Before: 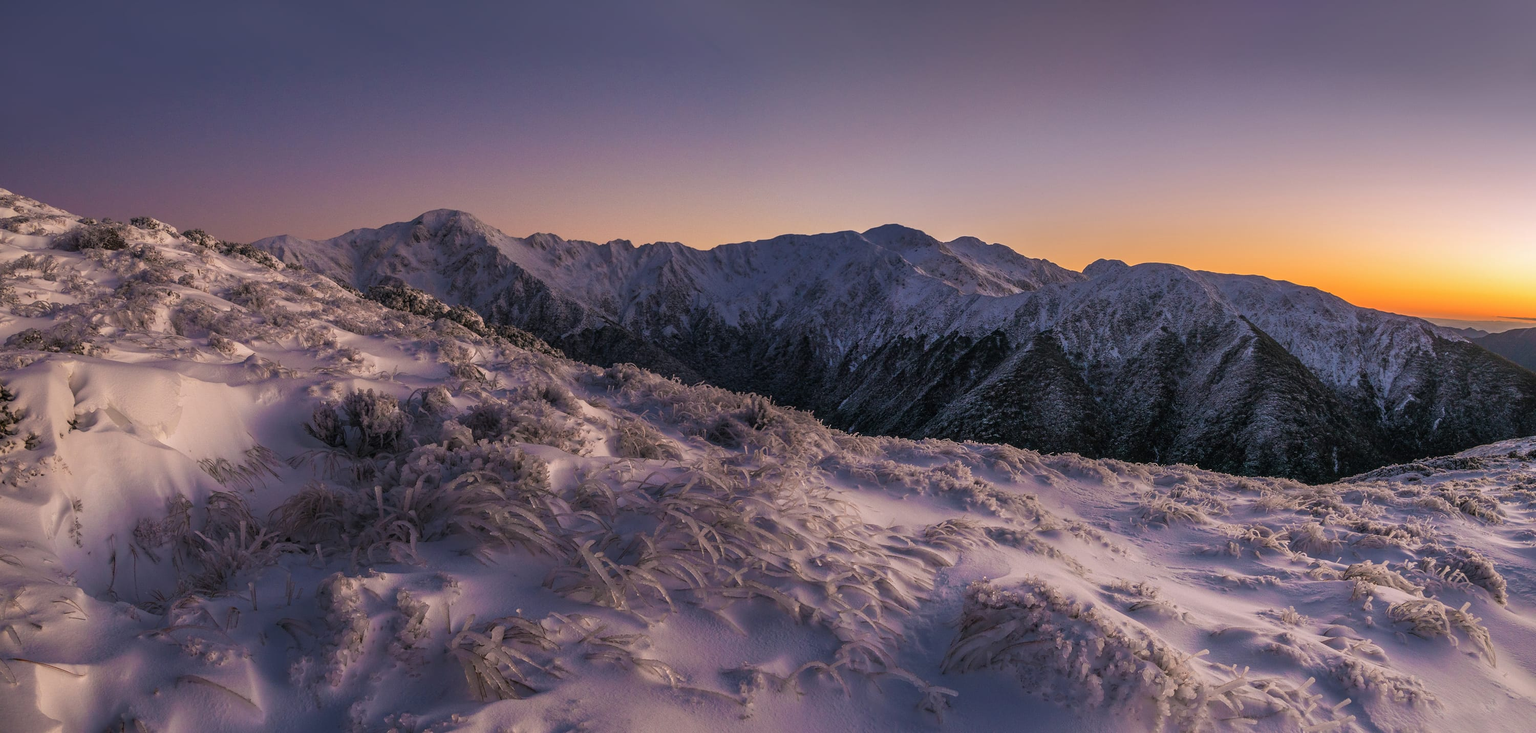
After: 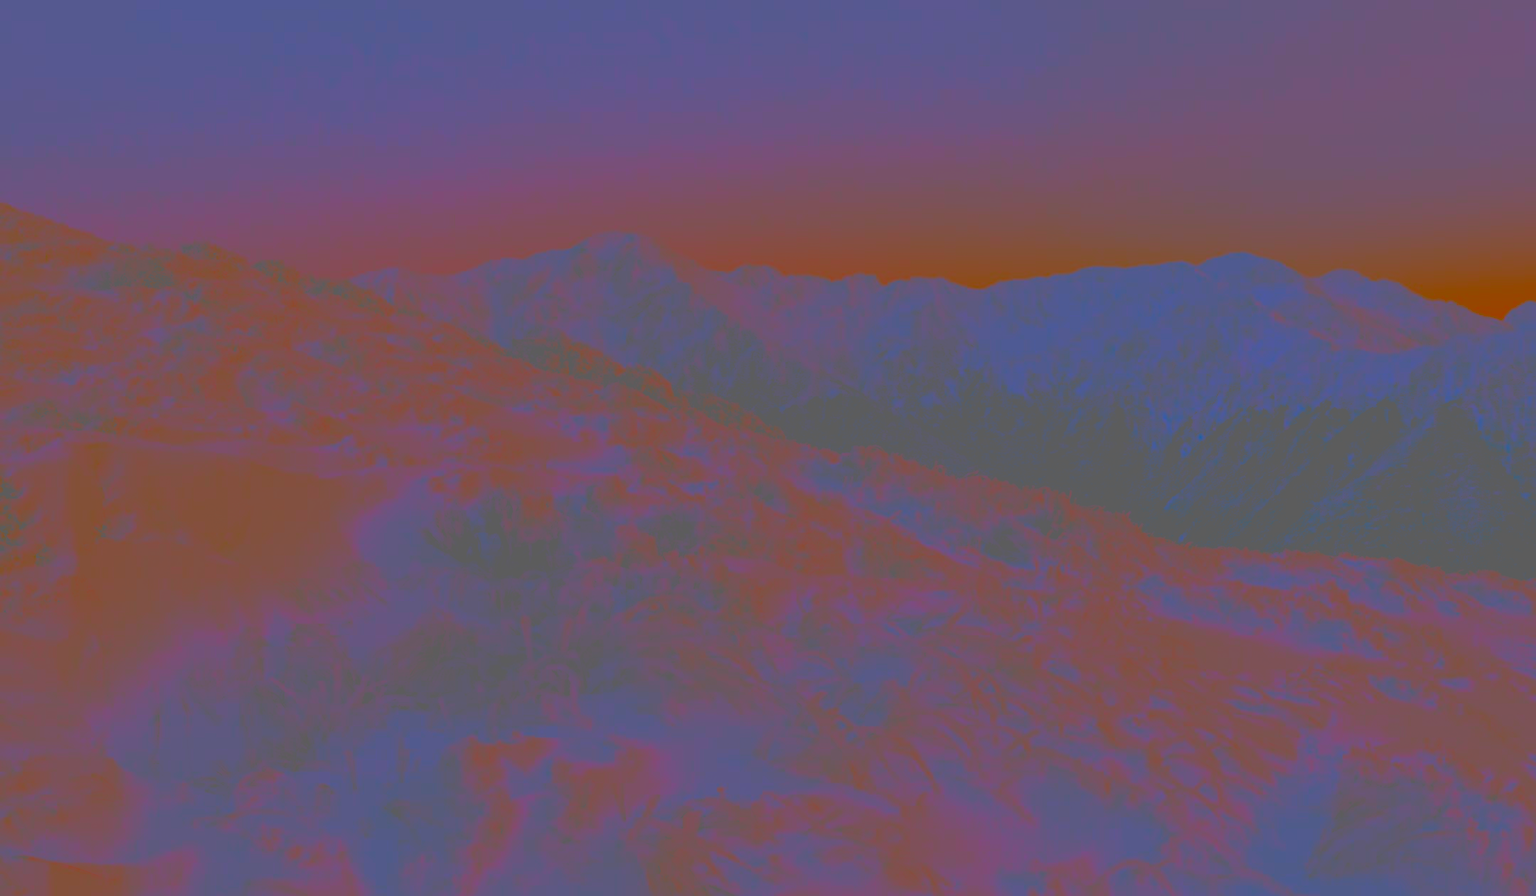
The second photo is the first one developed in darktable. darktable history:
contrast brightness saturation: contrast -0.99, brightness -0.17, saturation 0.75
crop: top 5.803%, right 27.864%, bottom 5.804%
filmic rgb: black relative exposure -6.15 EV, white relative exposure 6.96 EV, hardness 2.23, color science v6 (2022)
